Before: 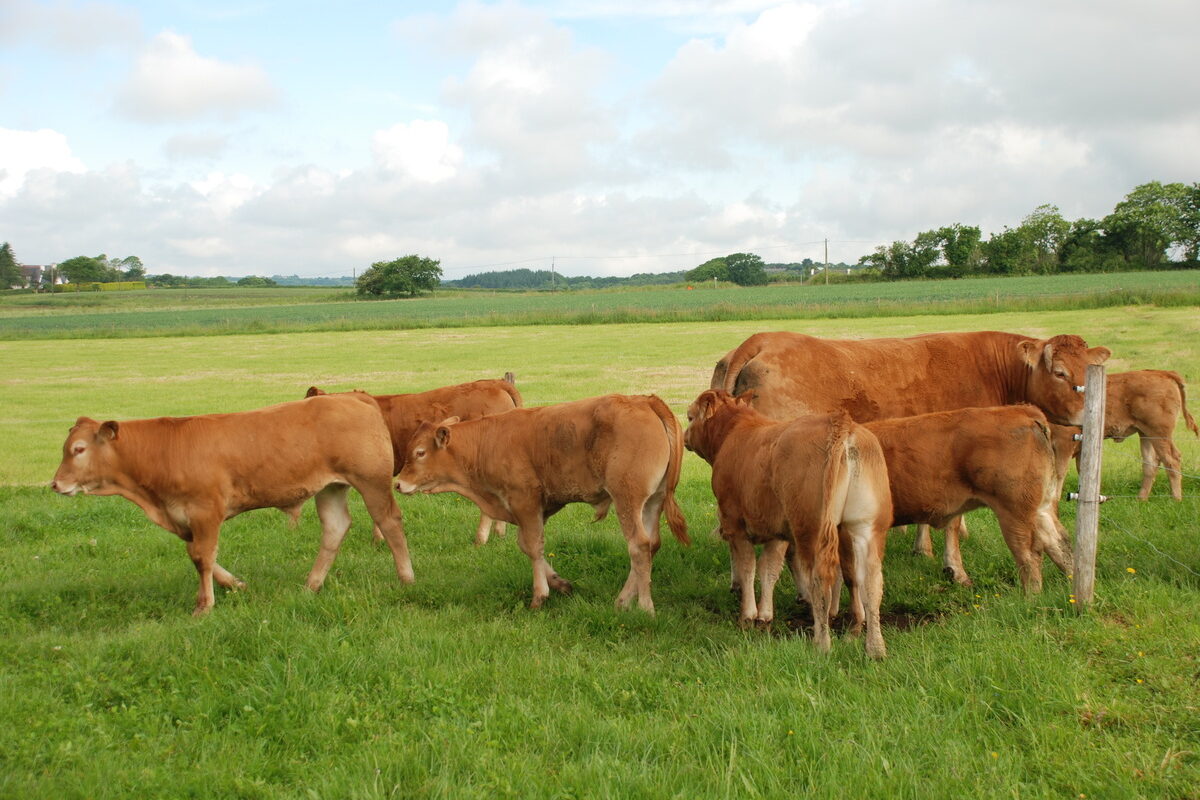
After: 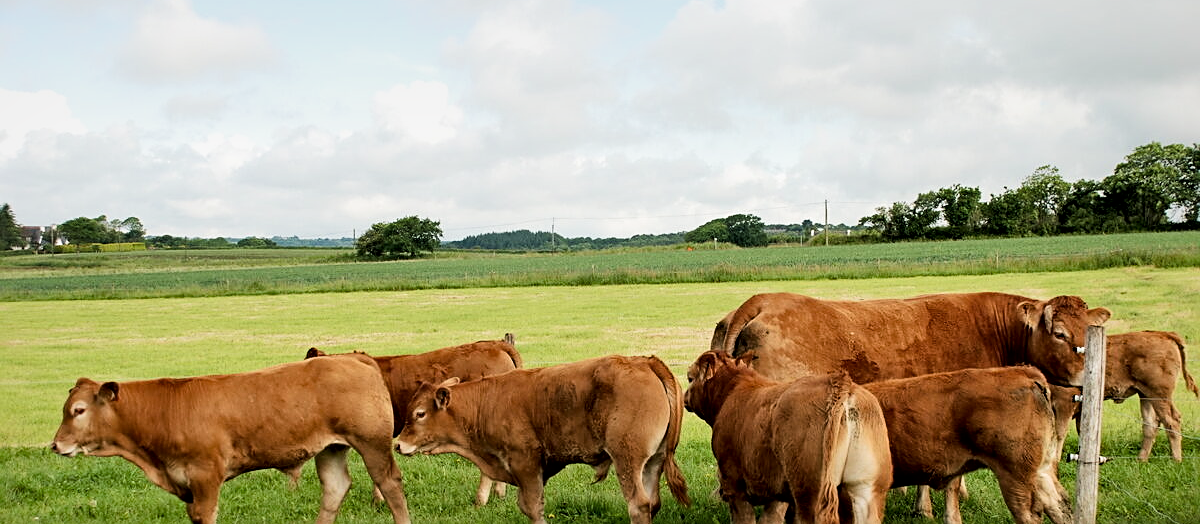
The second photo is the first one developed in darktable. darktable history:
filmic rgb: black relative exposure -5.13 EV, white relative exposure 3.55 EV, hardness 3.17, contrast 1.404, highlights saturation mix -29.35%, iterations of high-quality reconstruction 10
local contrast: mode bilateral grid, contrast 100, coarseness 99, detail 165%, midtone range 0.2
crop and rotate: top 4.938%, bottom 29.437%
haze removal: compatibility mode true, adaptive false
exposure: compensate highlight preservation false
sharpen: on, module defaults
